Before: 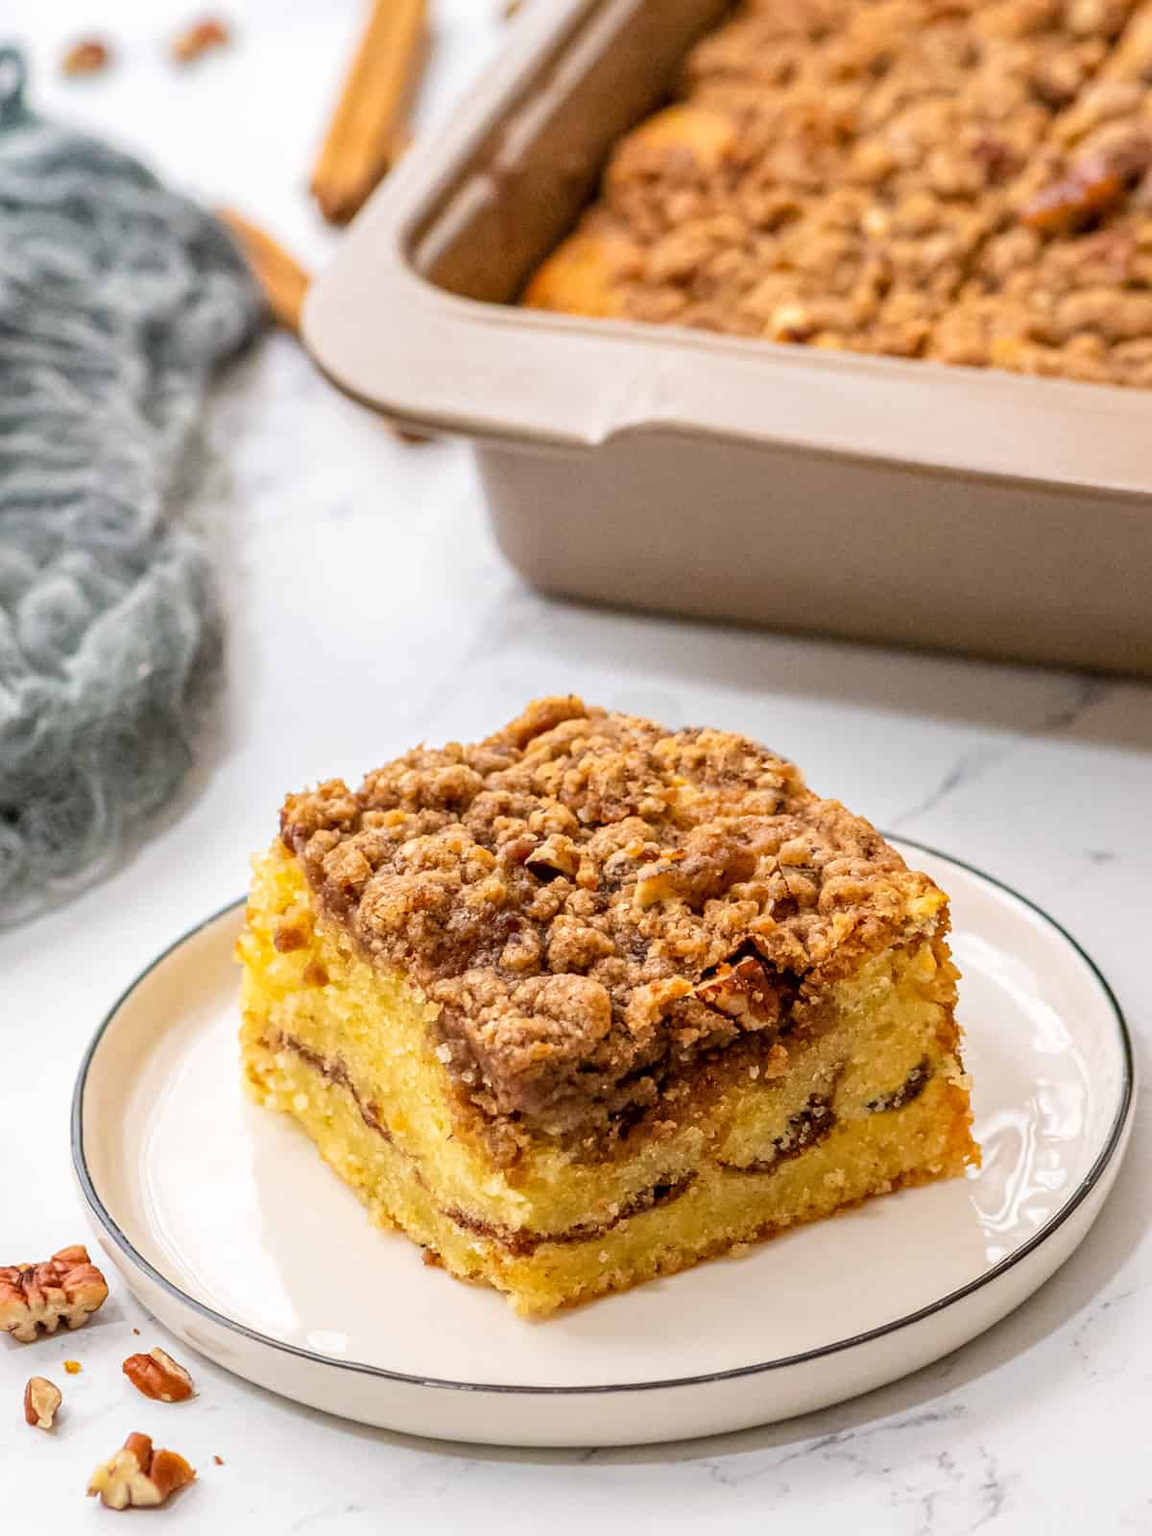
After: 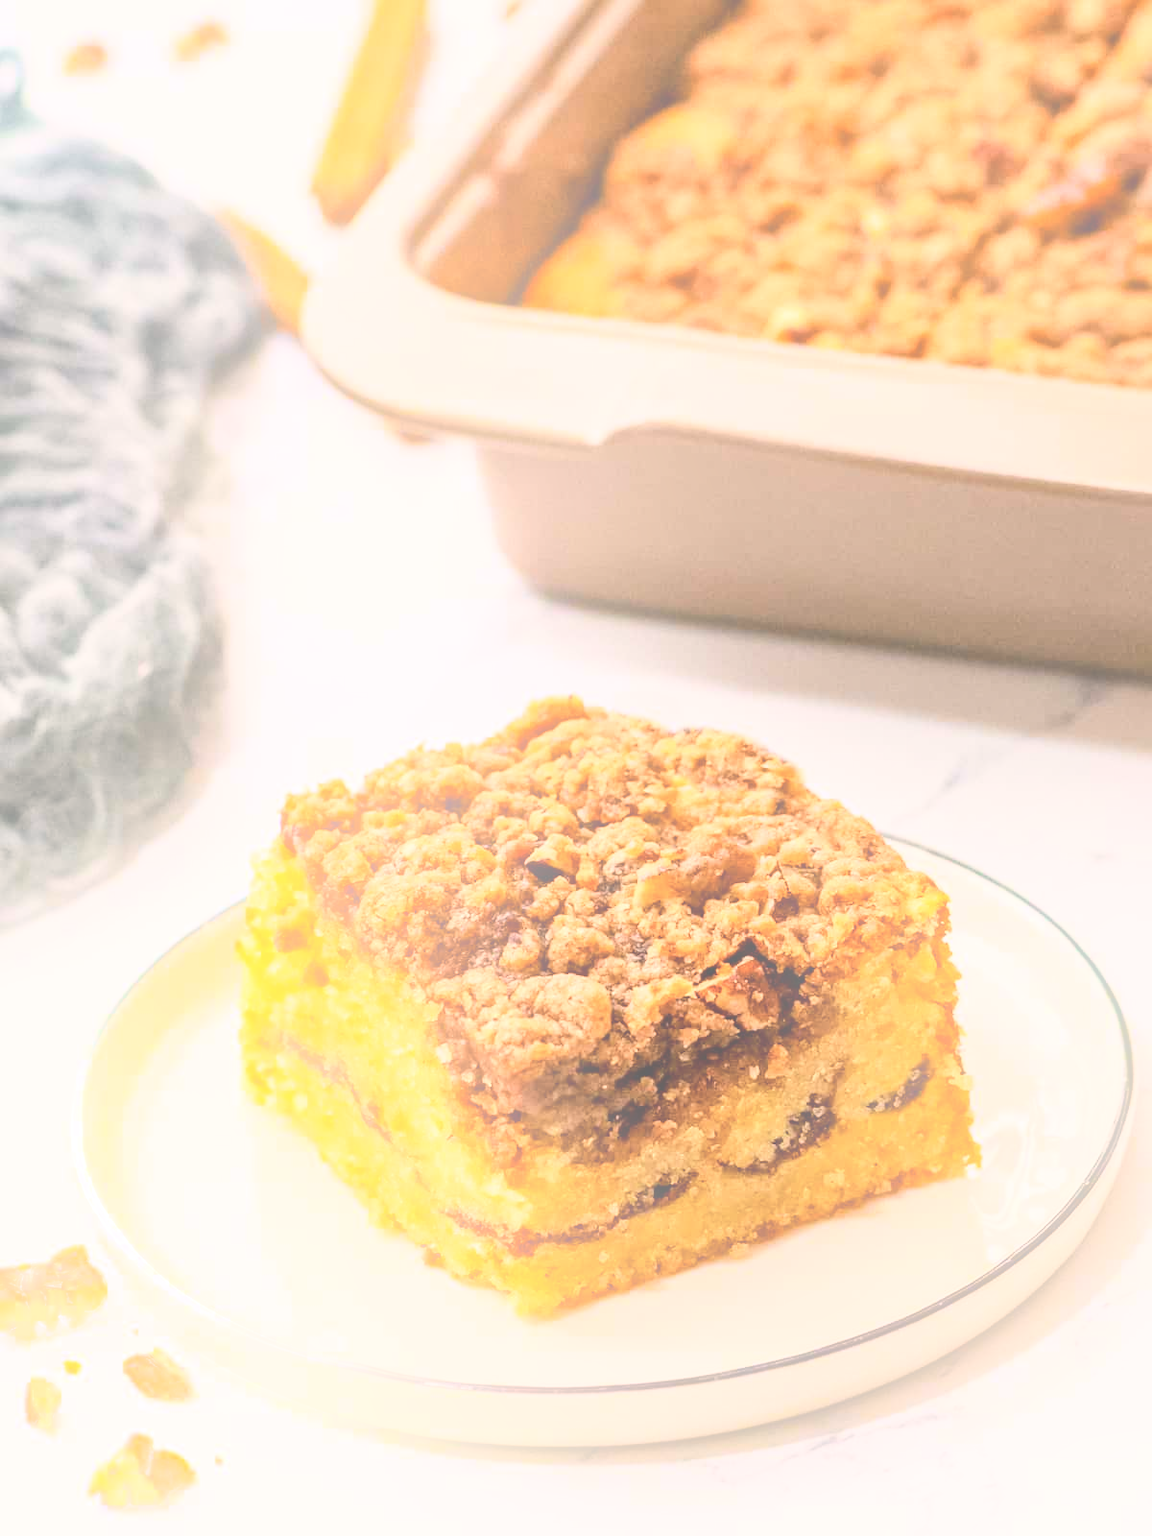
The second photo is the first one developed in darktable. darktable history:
bloom: size 38%, threshold 95%, strength 30%
base curve: curves: ch0 [(0, 0) (0.028, 0.03) (0.121, 0.232) (0.46, 0.748) (0.859, 0.968) (1, 1)]
exposure: compensate highlight preservation false
shadows and highlights: shadows 22.7, highlights -48.71, soften with gaussian
color correction: highlights a* 5.59, highlights b* 5.24, saturation 0.68
